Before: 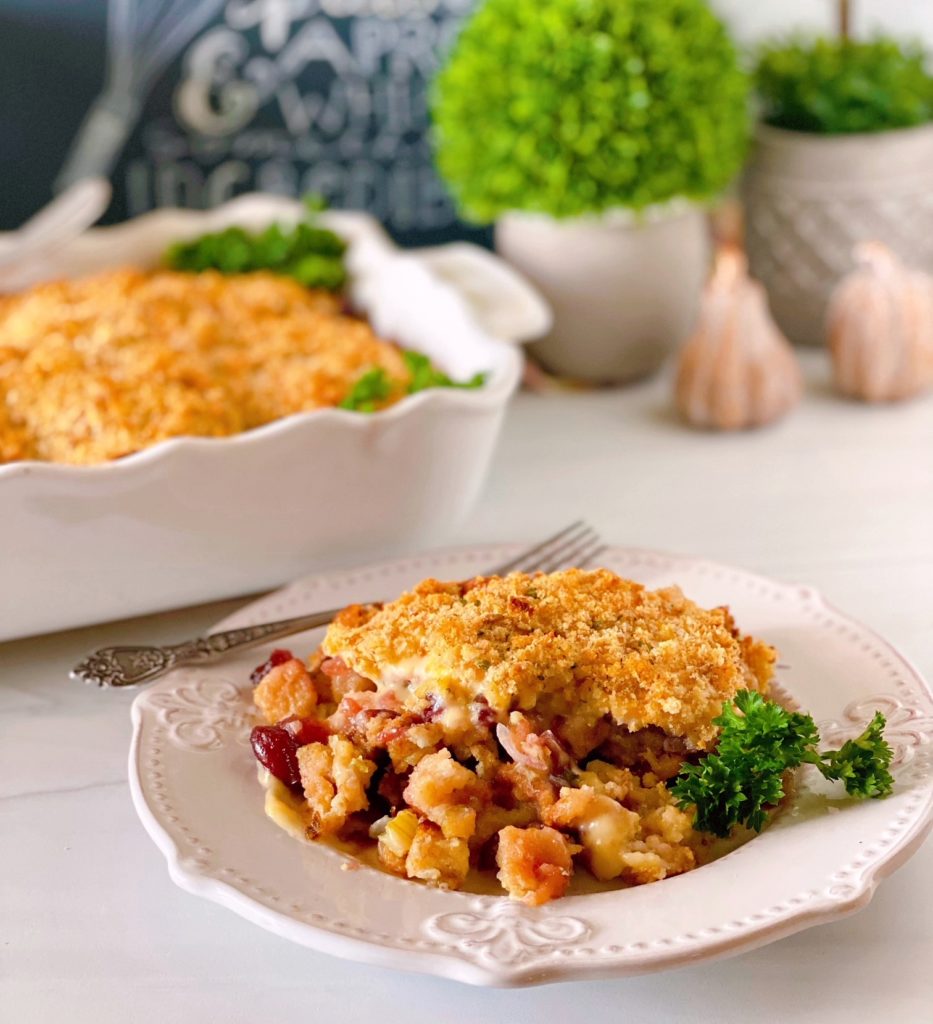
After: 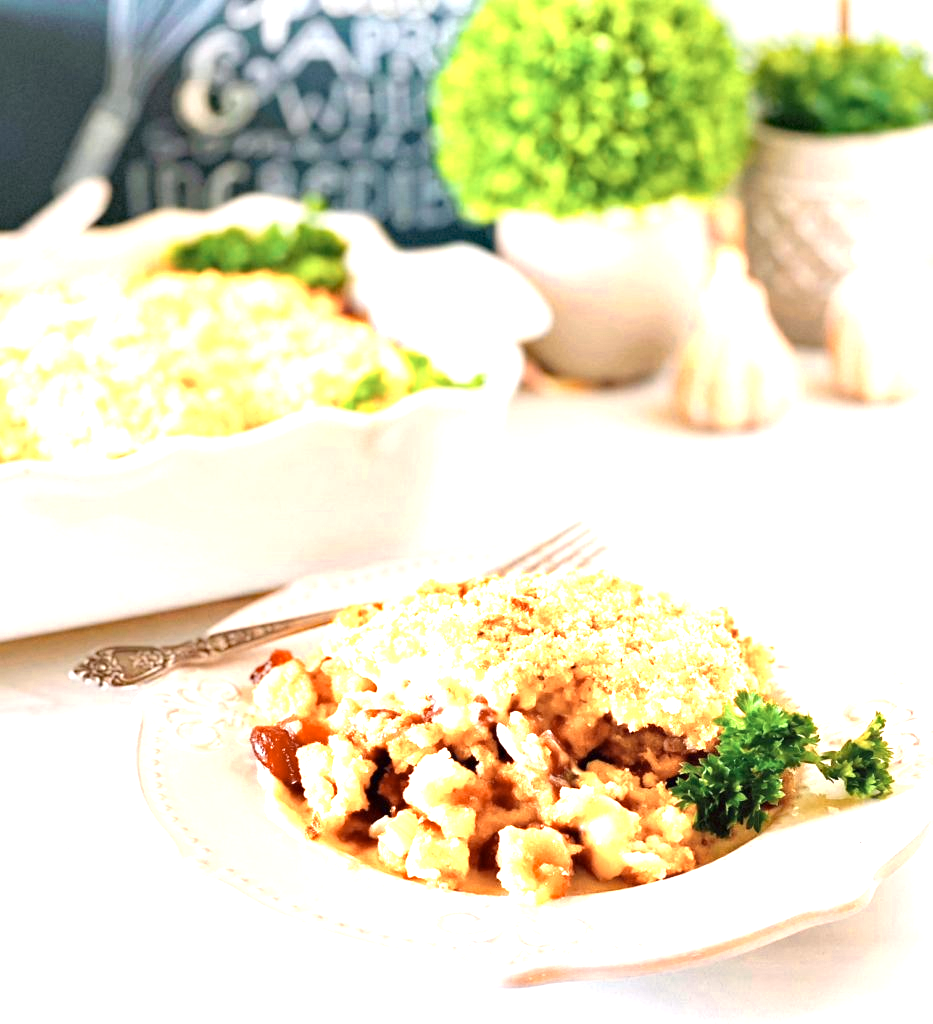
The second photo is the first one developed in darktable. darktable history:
haze removal: compatibility mode true, adaptive false
color zones: curves: ch0 [(0.018, 0.548) (0.197, 0.654) (0.425, 0.447) (0.605, 0.658) (0.732, 0.579)]; ch1 [(0.105, 0.531) (0.224, 0.531) (0.386, 0.39) (0.618, 0.456) (0.732, 0.456) (0.956, 0.421)]; ch2 [(0.039, 0.583) (0.215, 0.465) (0.399, 0.544) (0.465, 0.548) (0.614, 0.447) (0.724, 0.43) (0.882, 0.623) (0.956, 0.632)]
exposure: black level correction 0, exposure 1.2 EV, compensate exposure bias true, compensate highlight preservation false
